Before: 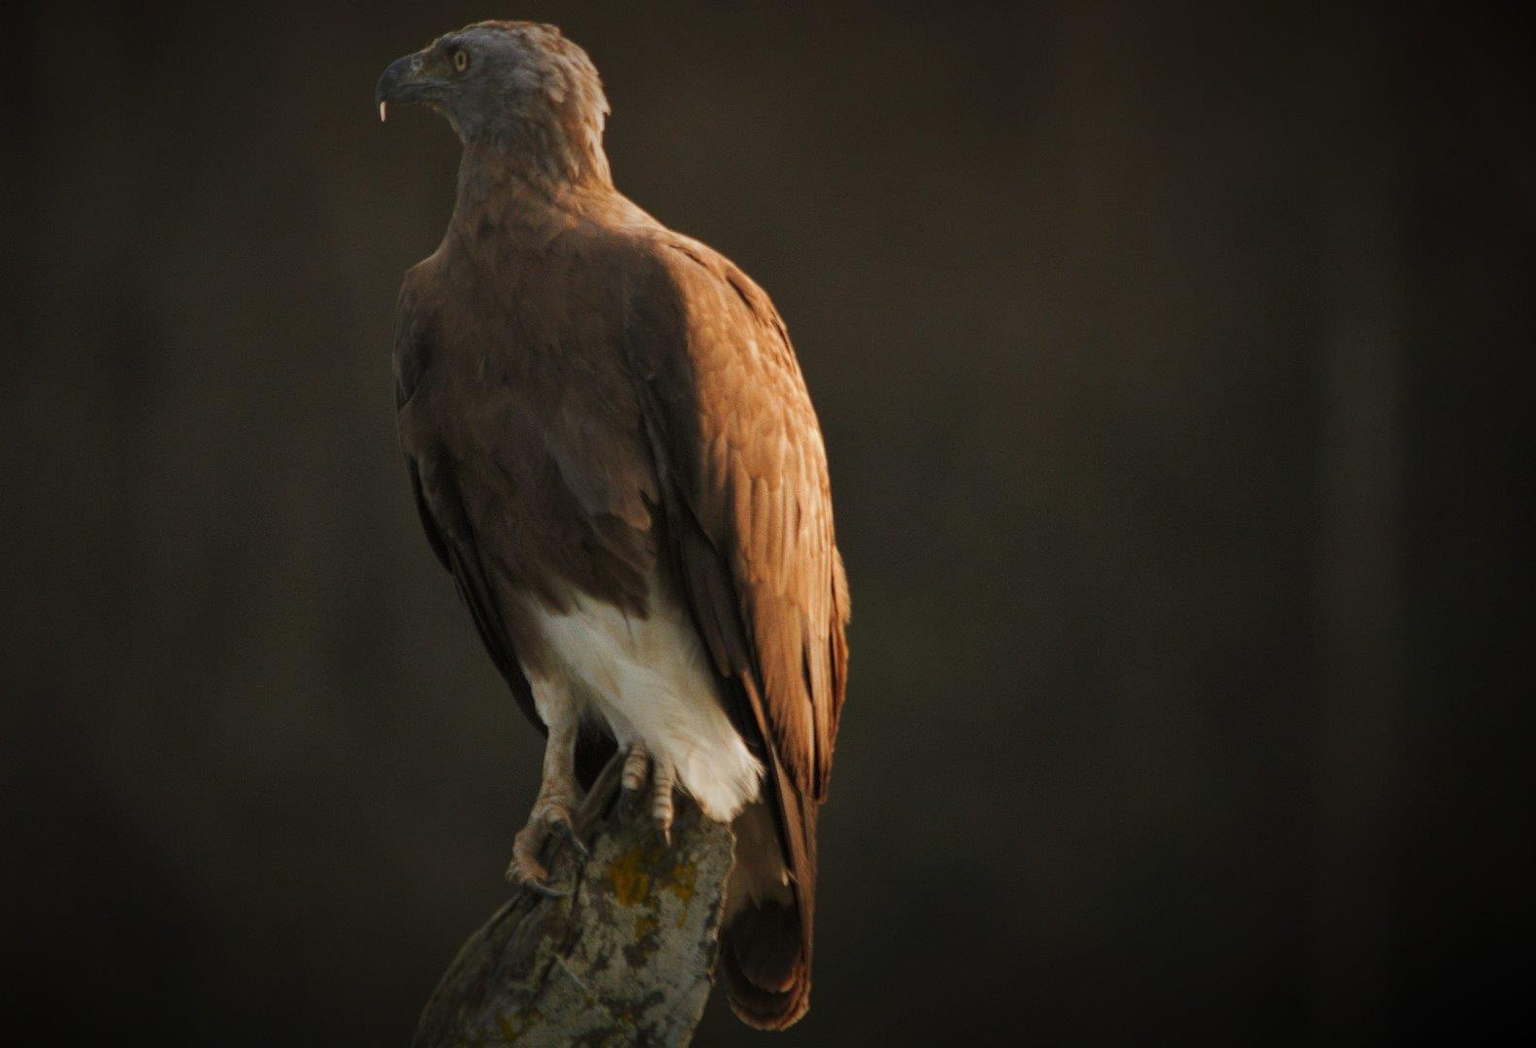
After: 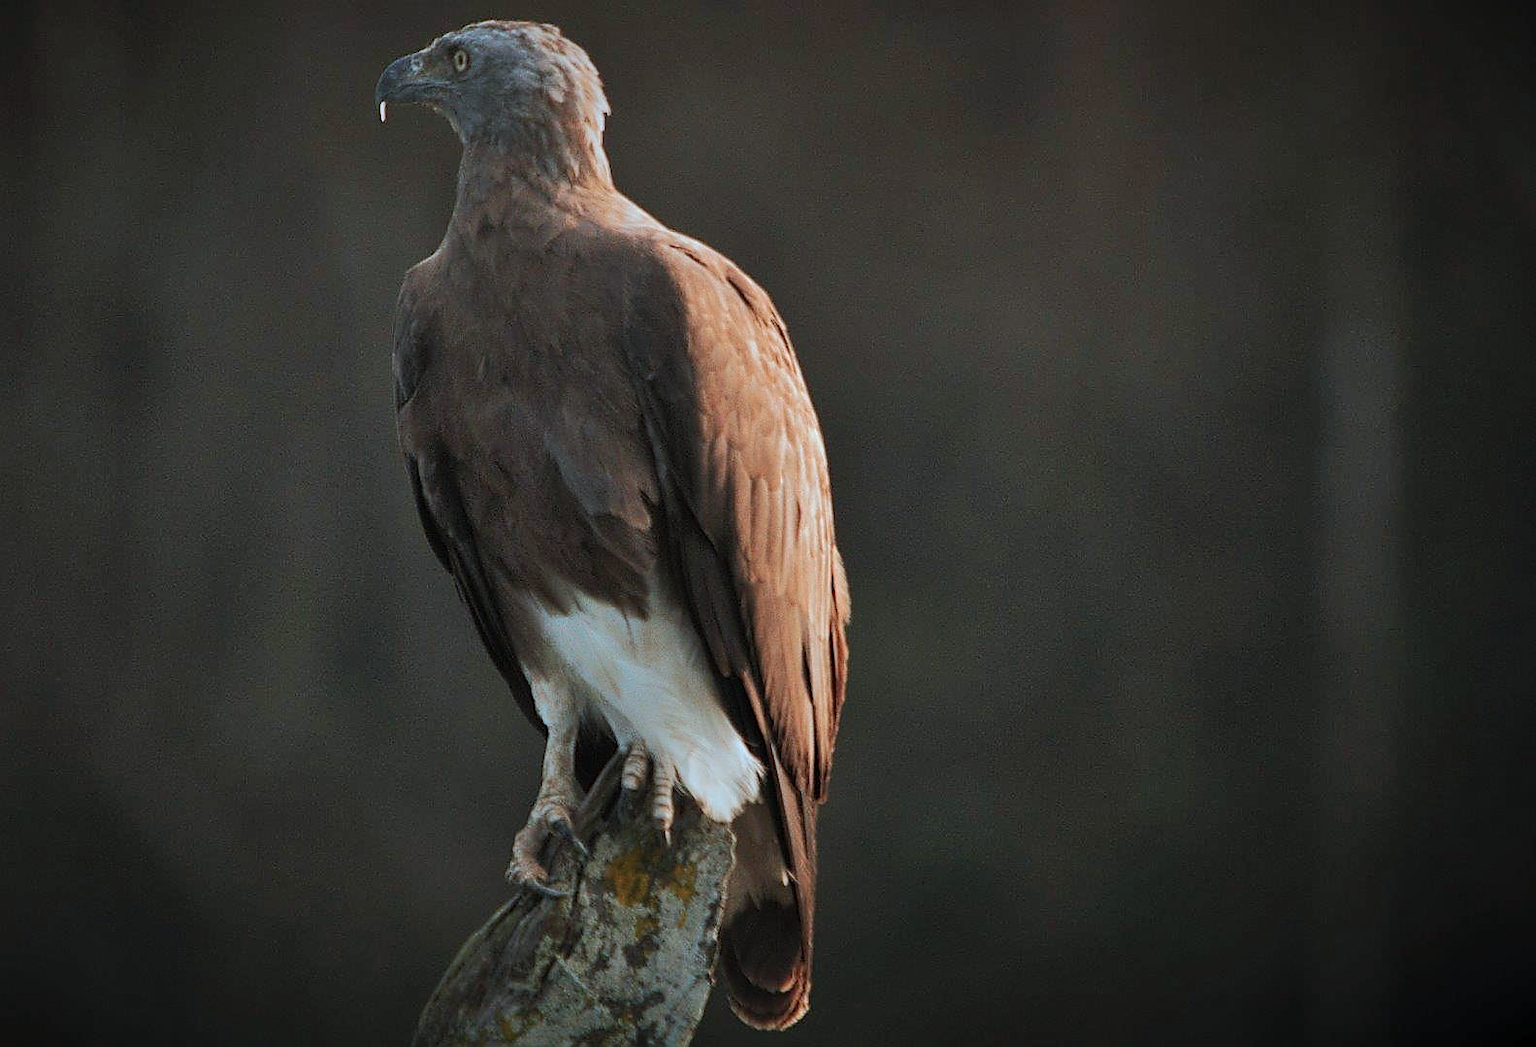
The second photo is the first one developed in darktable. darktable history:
sharpen: radius 1.359, amount 1.233, threshold 0.653
contrast brightness saturation: saturation -0.064
shadows and highlights: soften with gaussian
color correction: highlights a* -8.77, highlights b* -23.39
